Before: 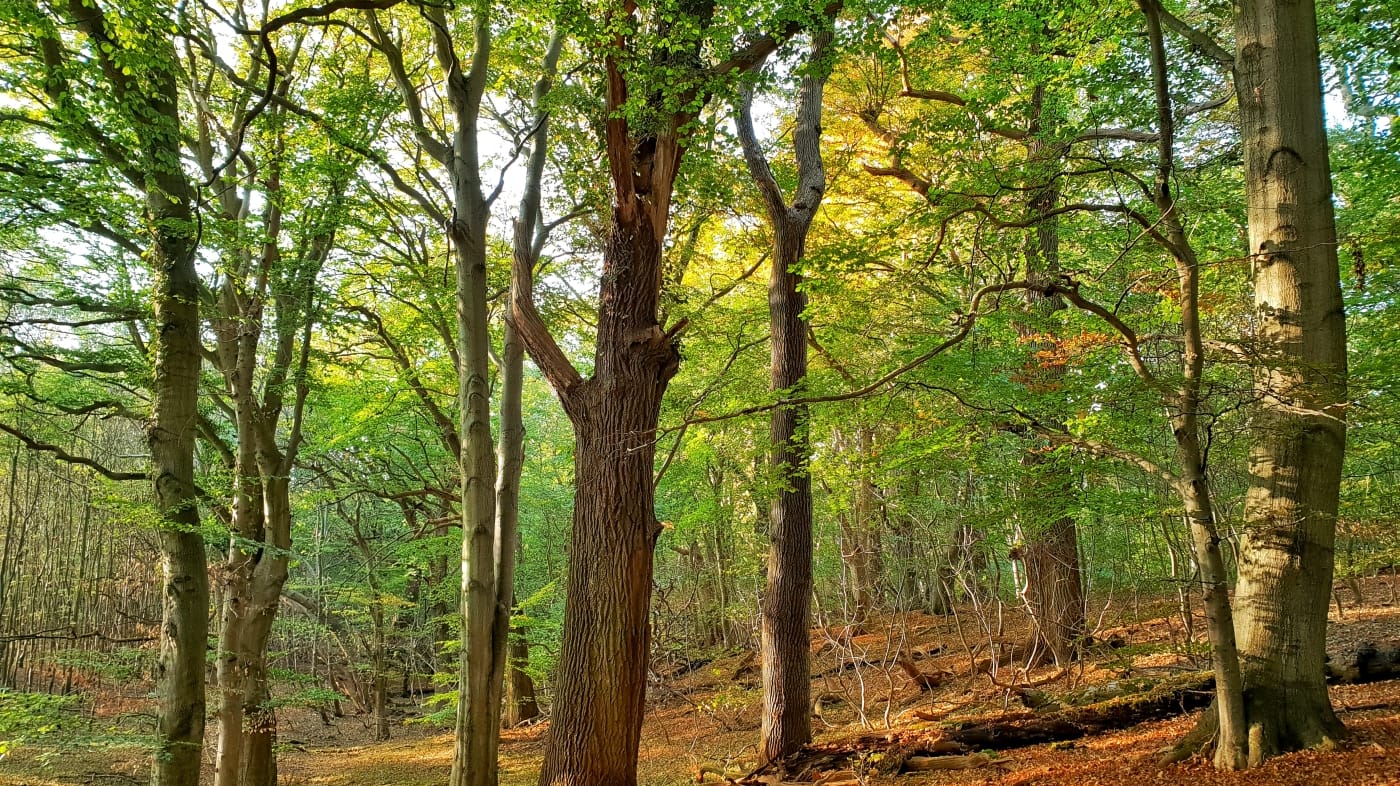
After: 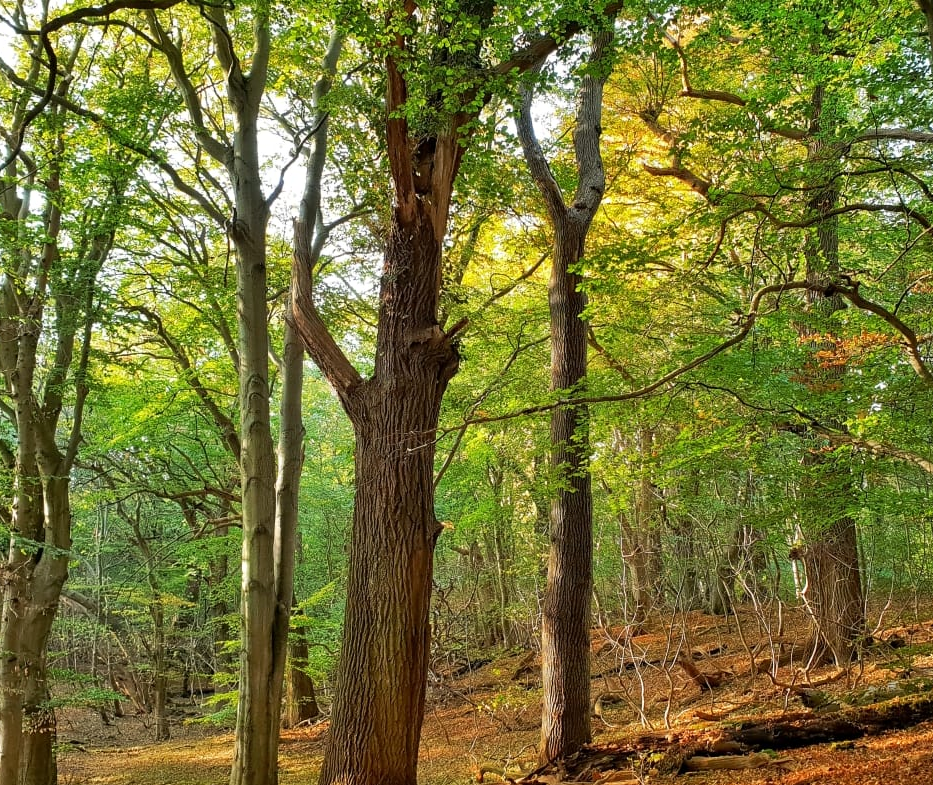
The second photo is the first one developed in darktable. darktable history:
tone curve: curves: ch0 [(0, 0) (0.003, 0.003) (0.011, 0.011) (0.025, 0.025) (0.044, 0.044) (0.069, 0.069) (0.1, 0.099) (0.136, 0.135) (0.177, 0.176) (0.224, 0.223) (0.277, 0.275) (0.335, 0.333) (0.399, 0.396) (0.468, 0.465) (0.543, 0.545) (0.623, 0.625) (0.709, 0.71) (0.801, 0.801) (0.898, 0.898) (1, 1)], preserve colors none
crop and rotate: left 15.754%, right 17.579%
